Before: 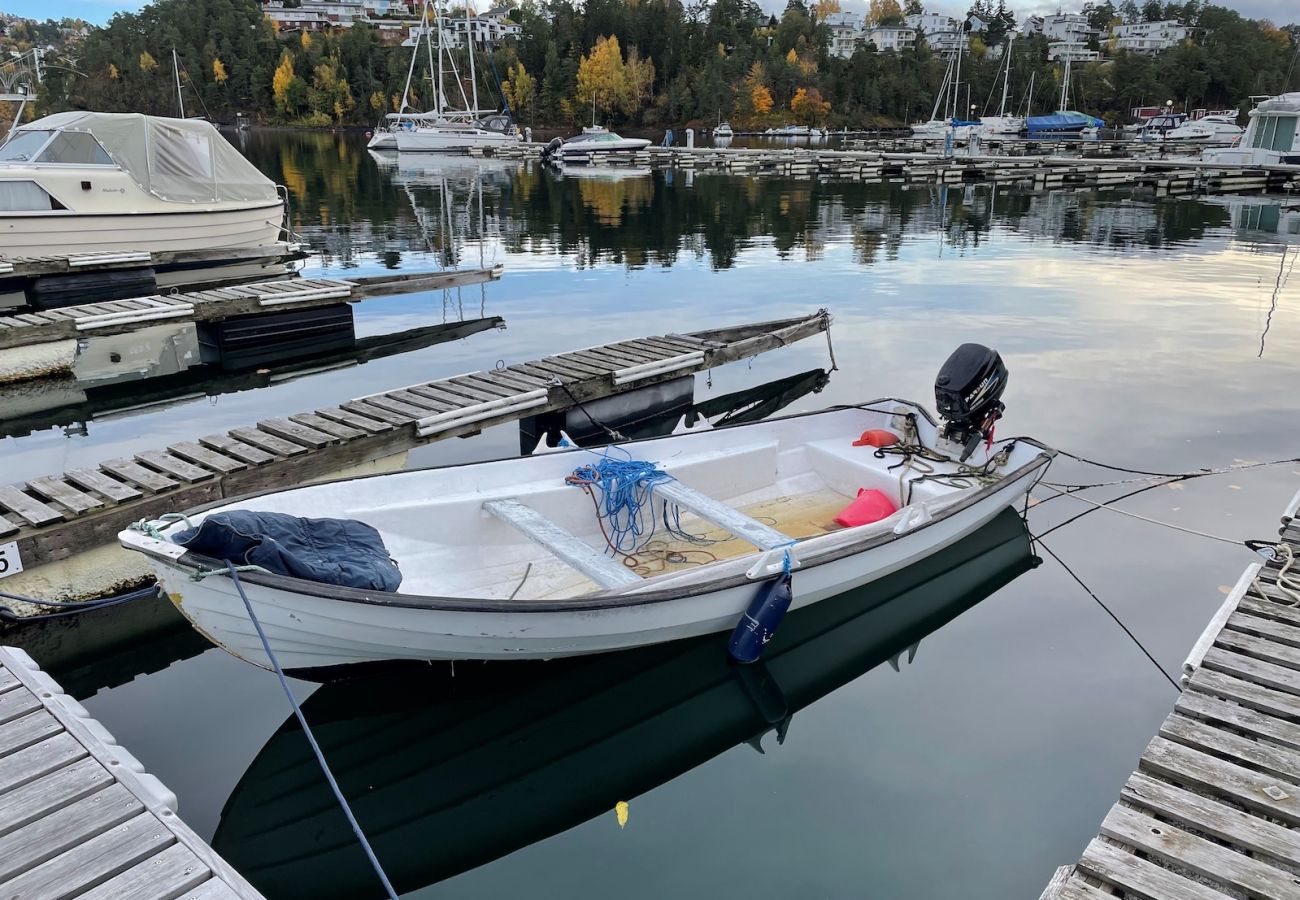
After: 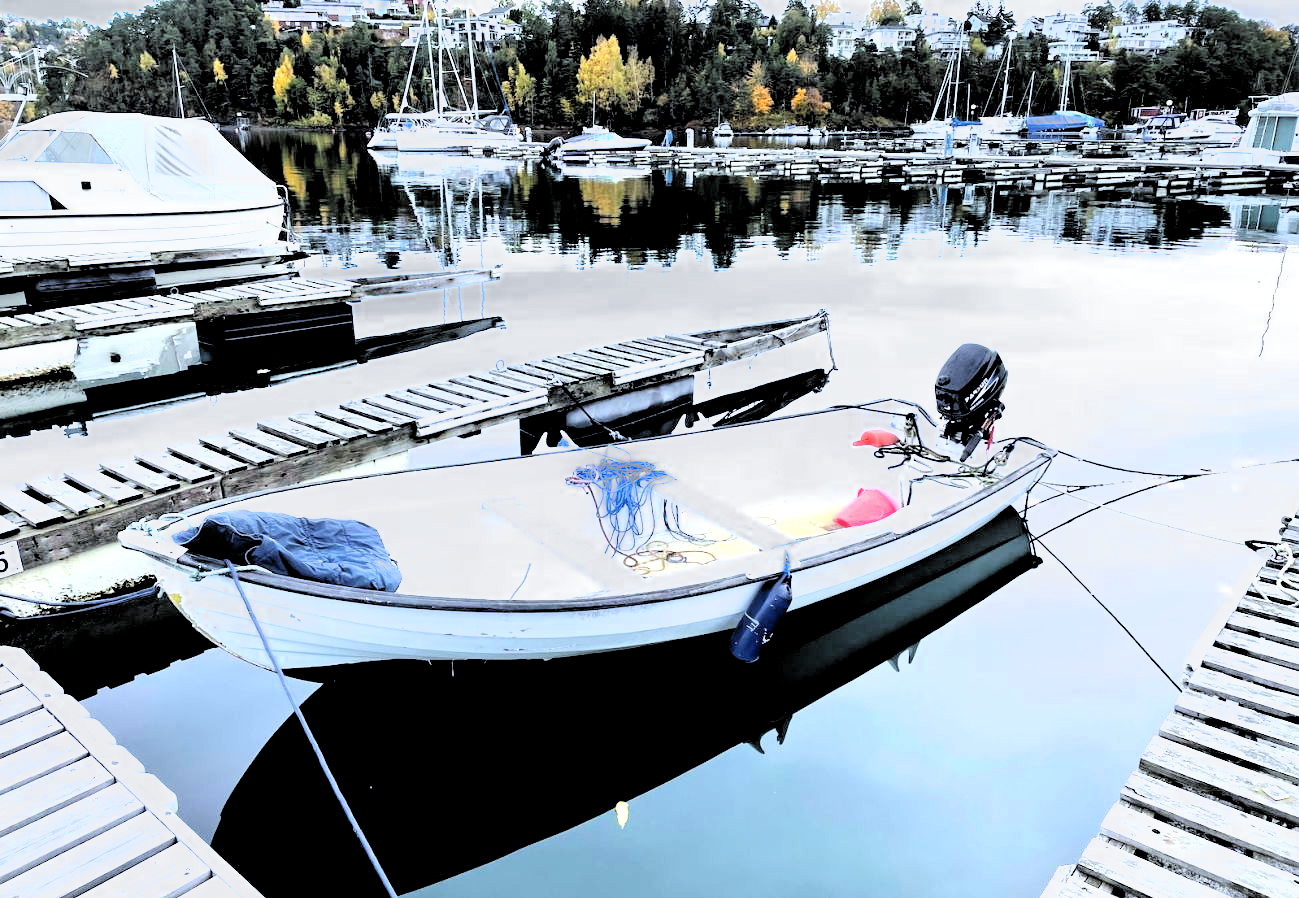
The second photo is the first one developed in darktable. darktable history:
filmic rgb: middle gray luminance 13.55%, black relative exposure -1.97 EV, white relative exposure 3.1 EV, threshold 6 EV, target black luminance 0%, hardness 1.79, latitude 59.23%, contrast 1.728, highlights saturation mix 5%, shadows ↔ highlights balance -37.52%, add noise in highlights 0, color science v3 (2019), use custom middle-gray values true, iterations of high-quality reconstruction 0, contrast in highlights soft, enable highlight reconstruction true
crop: top 0.05%, bottom 0.098%
white balance: red 0.924, blue 1.095
exposure: black level correction 0, exposure 1.1 EV, compensate highlight preservation false
